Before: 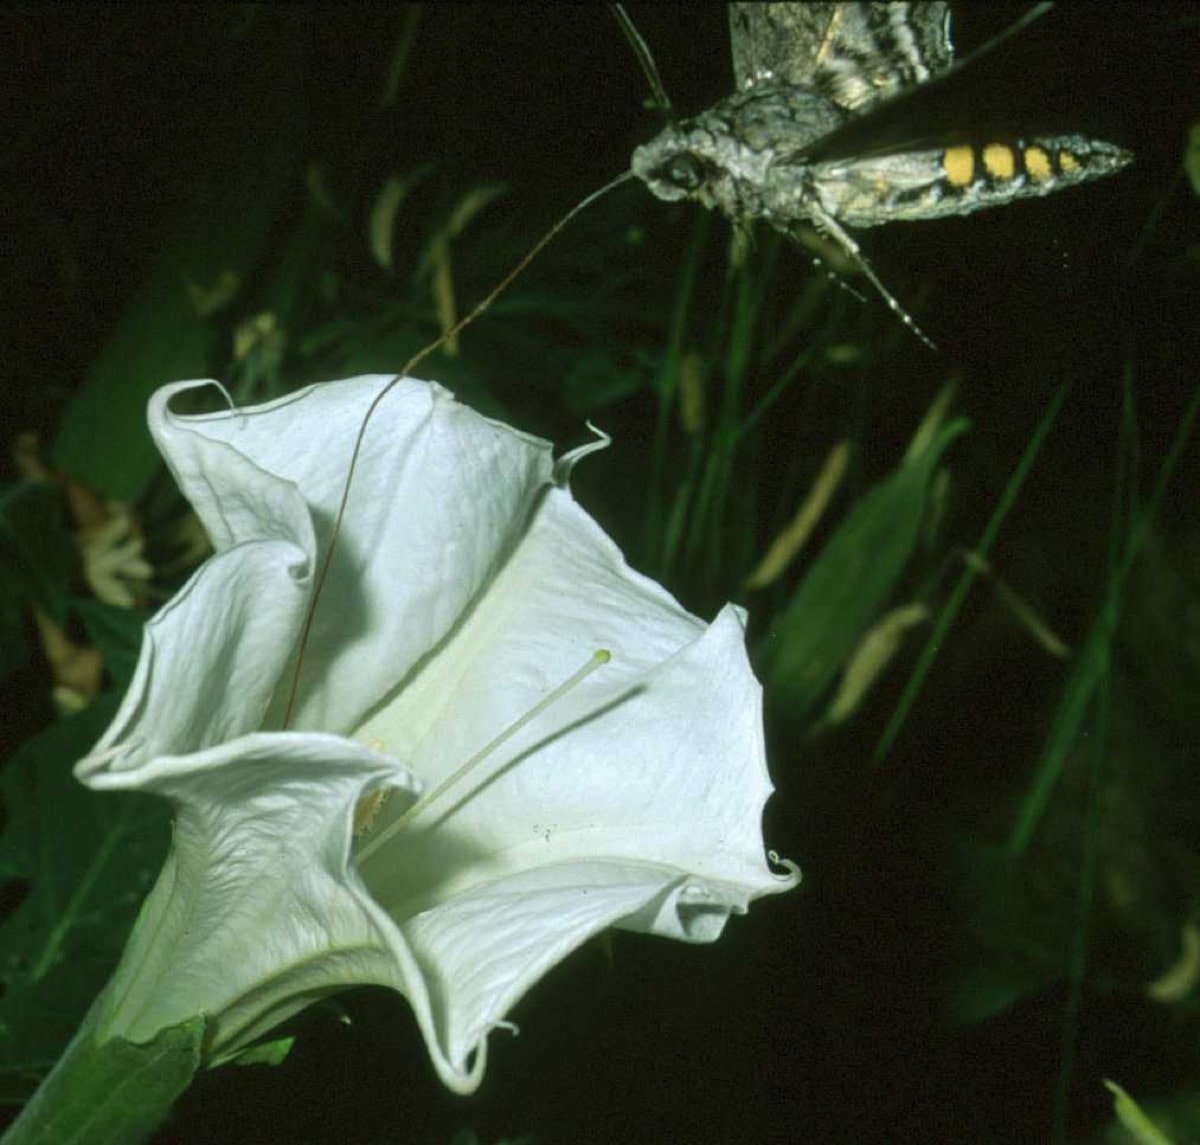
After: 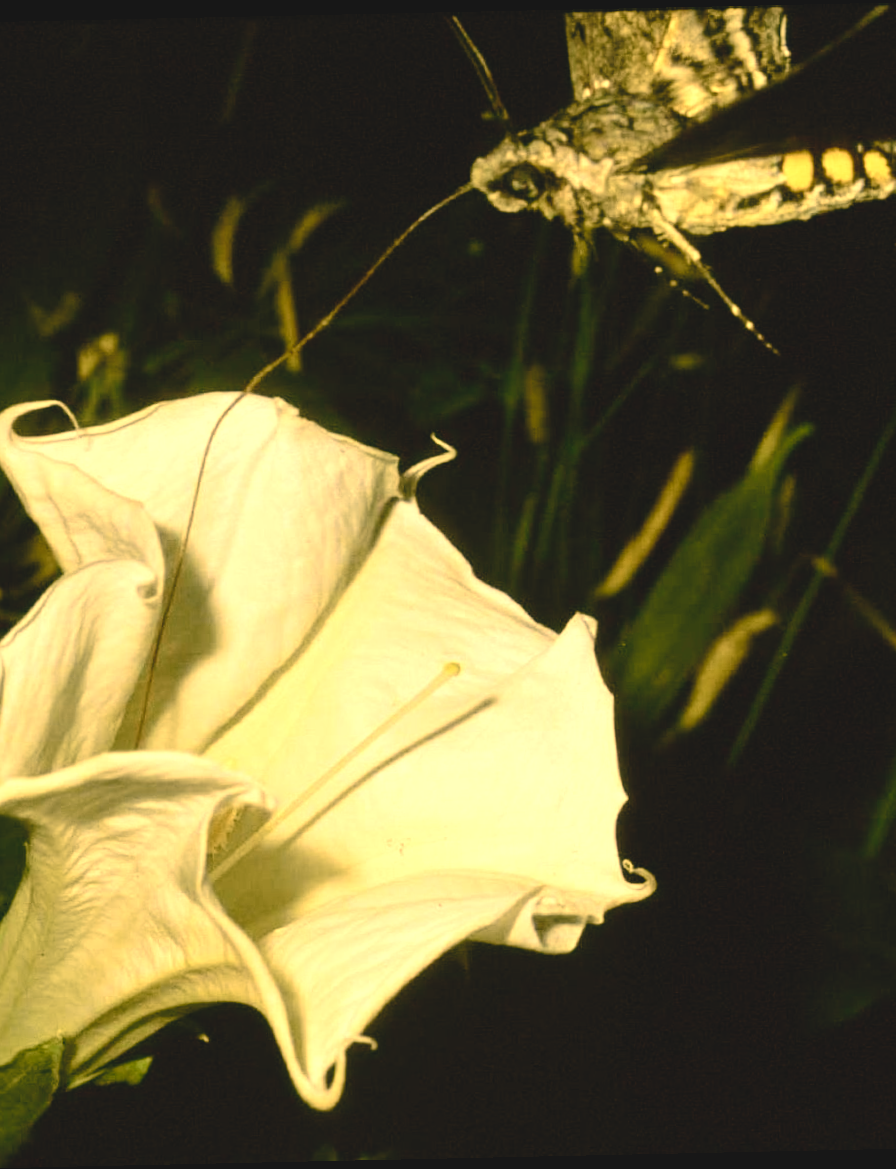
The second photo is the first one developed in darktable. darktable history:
crop: left 13.443%, right 13.31%
rotate and perspective: rotation -1.24°, automatic cropping off
white balance: red 1.467, blue 0.684
color balance rgb: linear chroma grading › global chroma 15%, perceptual saturation grading › global saturation 30%
tone curve: curves: ch0 [(0, 0) (0.003, 0.025) (0.011, 0.027) (0.025, 0.032) (0.044, 0.037) (0.069, 0.044) (0.1, 0.054) (0.136, 0.084) (0.177, 0.128) (0.224, 0.196) (0.277, 0.281) (0.335, 0.376) (0.399, 0.461) (0.468, 0.534) (0.543, 0.613) (0.623, 0.692) (0.709, 0.77) (0.801, 0.849) (0.898, 0.934) (1, 1)], preserve colors none
contrast brightness saturation: contrast -0.26, saturation -0.43
tone equalizer: -8 EV -1.08 EV, -7 EV -1.01 EV, -6 EV -0.867 EV, -5 EV -0.578 EV, -3 EV 0.578 EV, -2 EV 0.867 EV, -1 EV 1.01 EV, +0 EV 1.08 EV, edges refinement/feathering 500, mask exposure compensation -1.57 EV, preserve details no
color contrast: green-magenta contrast 0.8, blue-yellow contrast 1.1, unbound 0
